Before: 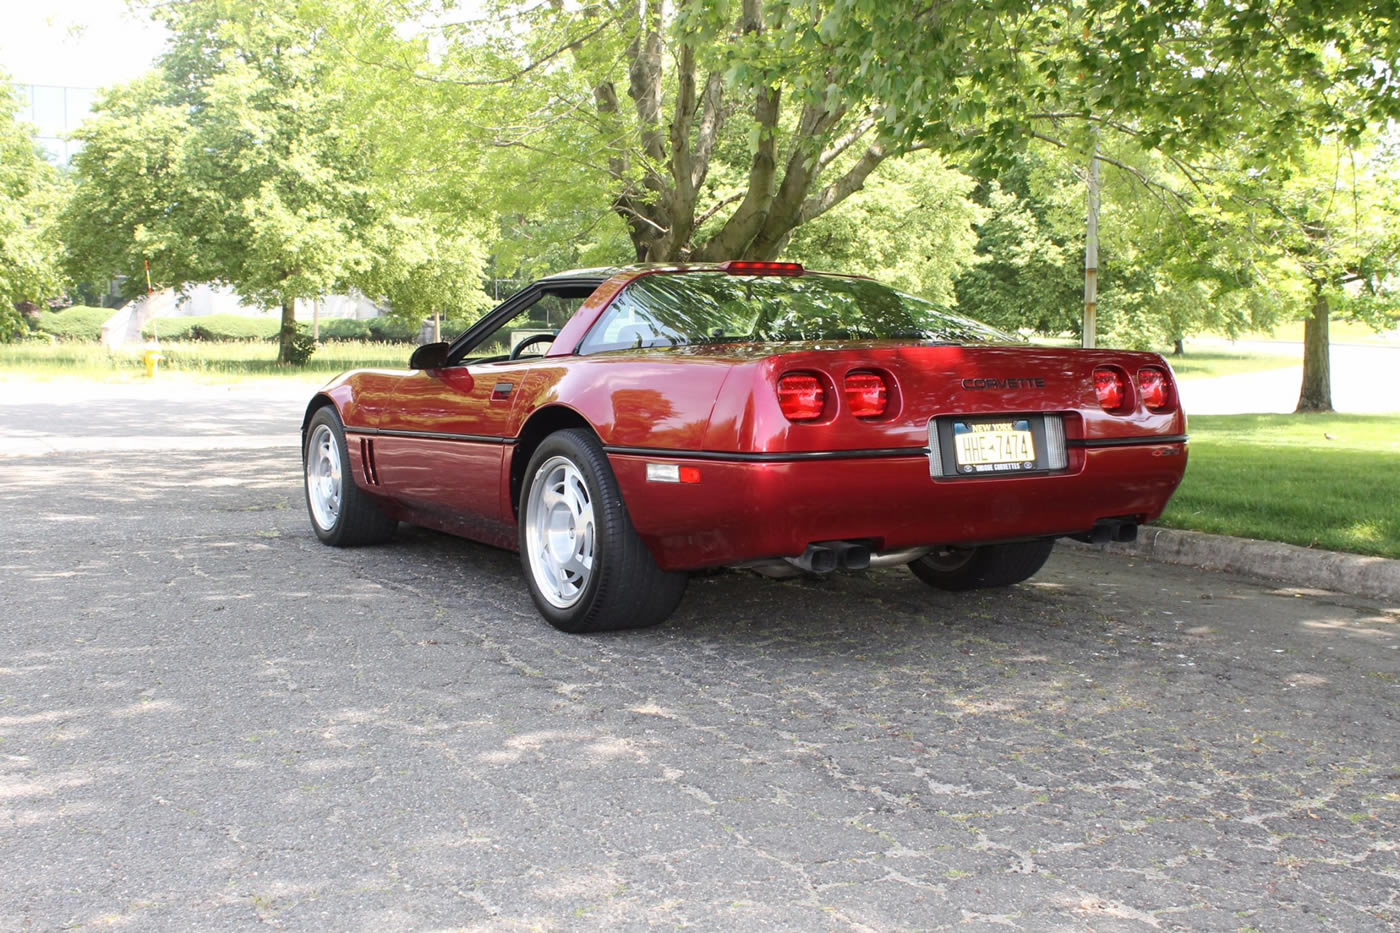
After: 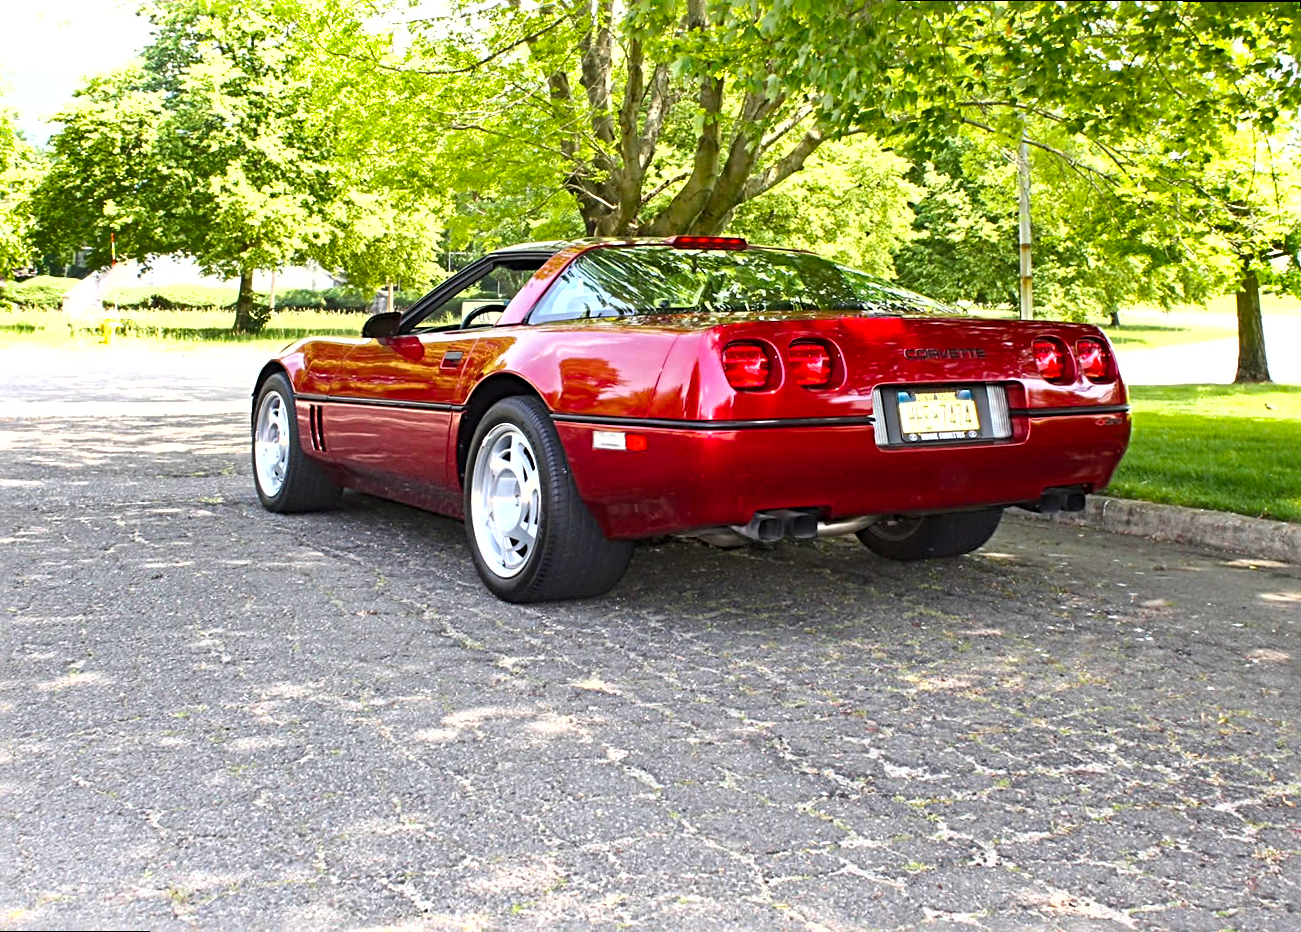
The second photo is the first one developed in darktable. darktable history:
rotate and perspective: rotation 0.215°, lens shift (vertical) -0.139, crop left 0.069, crop right 0.939, crop top 0.002, crop bottom 0.996
shadows and highlights: low approximation 0.01, soften with gaussian
color balance rgb: perceptual saturation grading › global saturation 36%, perceptual brilliance grading › global brilliance 10%, global vibrance 20%
sharpen: radius 4.883
